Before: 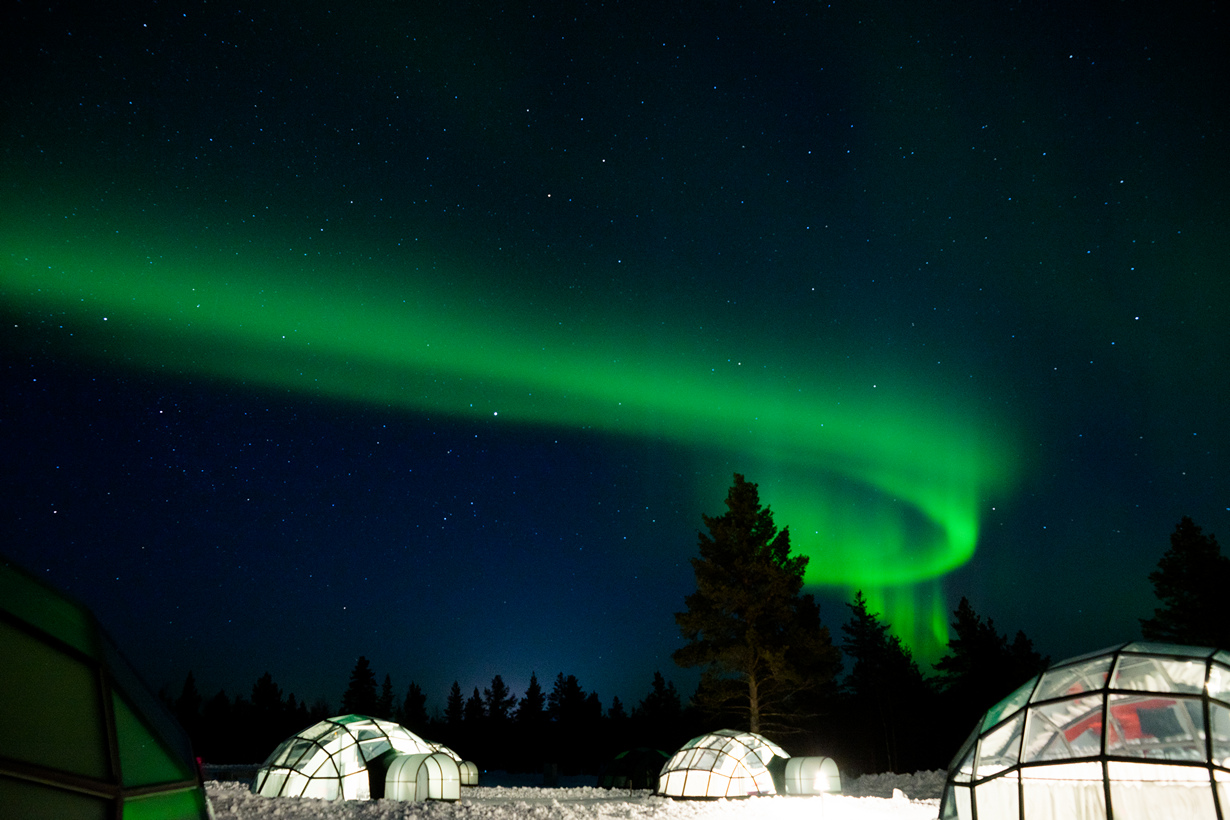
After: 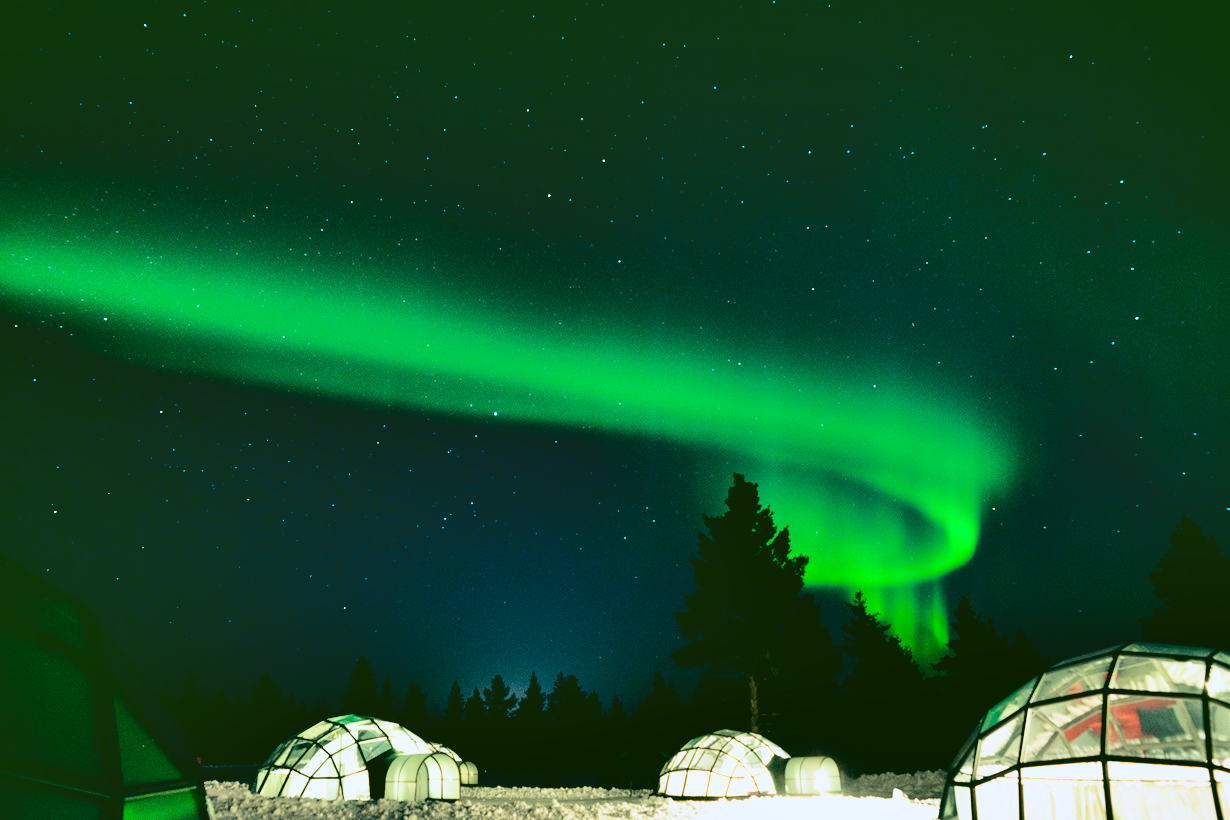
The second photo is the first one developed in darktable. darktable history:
rgb curve: curves: ch0 [(0.123, 0.061) (0.995, 0.887)]; ch1 [(0.06, 0.116) (1, 0.906)]; ch2 [(0, 0) (0.824, 0.69) (1, 1)], mode RGB, independent channels, compensate middle gray true
base curve: curves: ch0 [(0, 0) (0.028, 0.03) (0.121, 0.232) (0.46, 0.748) (0.859, 0.968) (1, 1)]
tone equalizer: on, module defaults
exposure: compensate highlight preservation false
shadows and highlights: shadows 60, soften with gaussian
